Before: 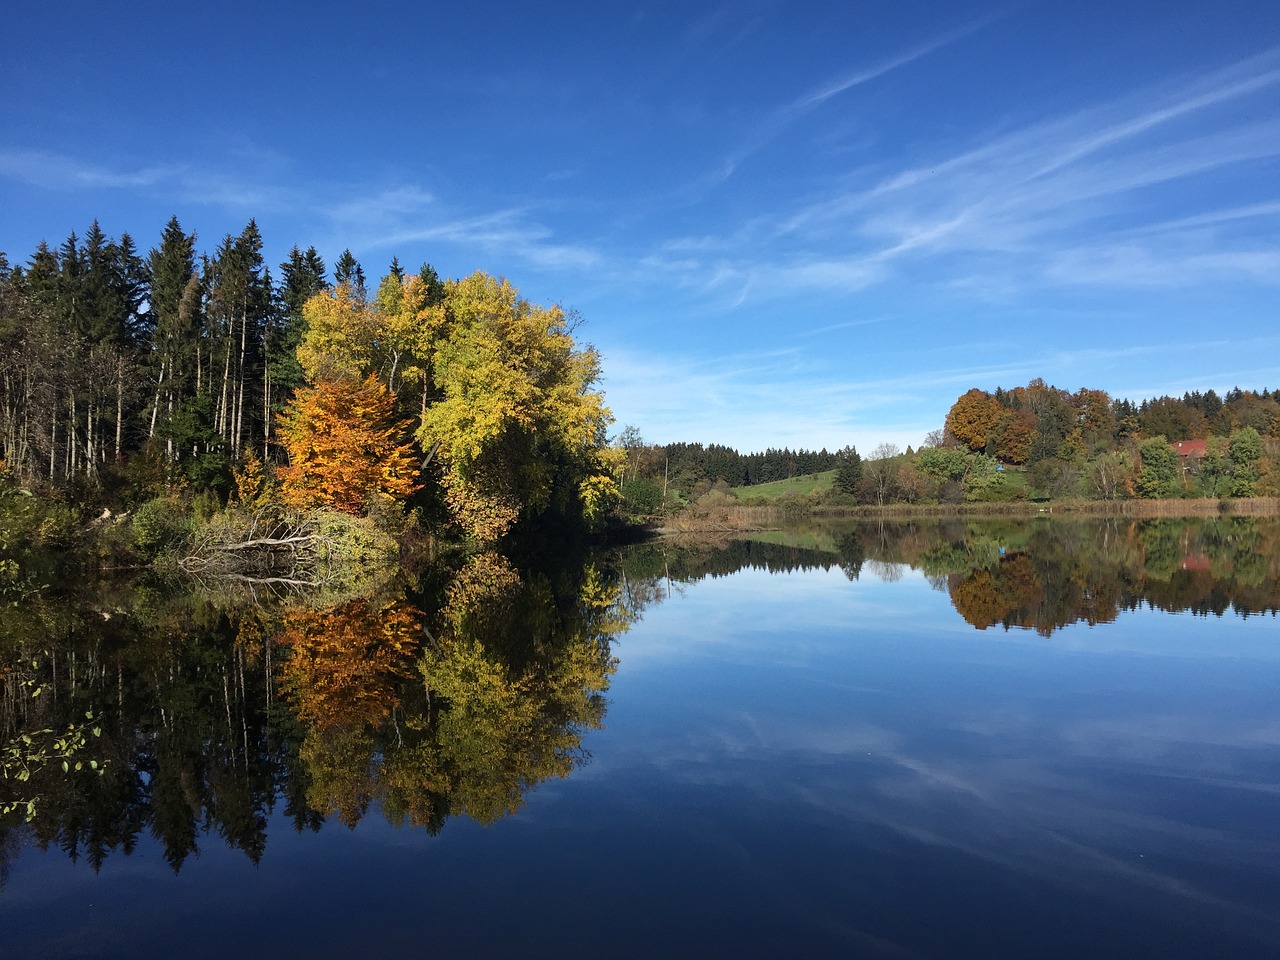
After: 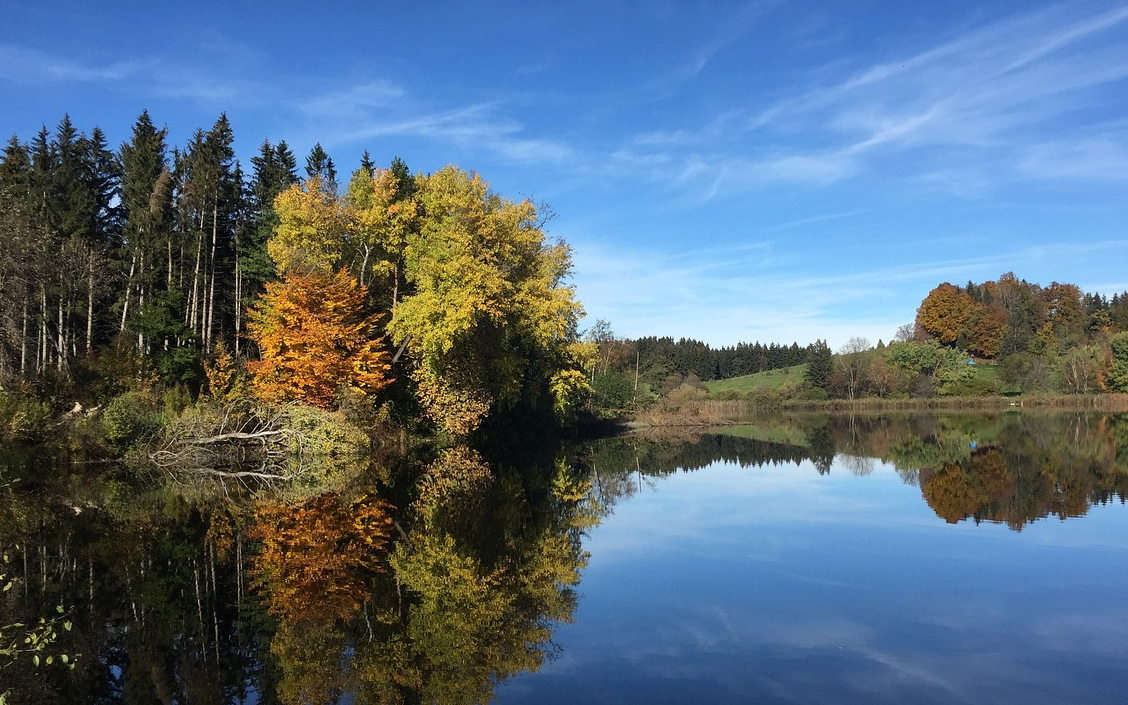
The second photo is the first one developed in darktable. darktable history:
crop and rotate: left 2.334%, top 11.068%, right 9.487%, bottom 15.428%
